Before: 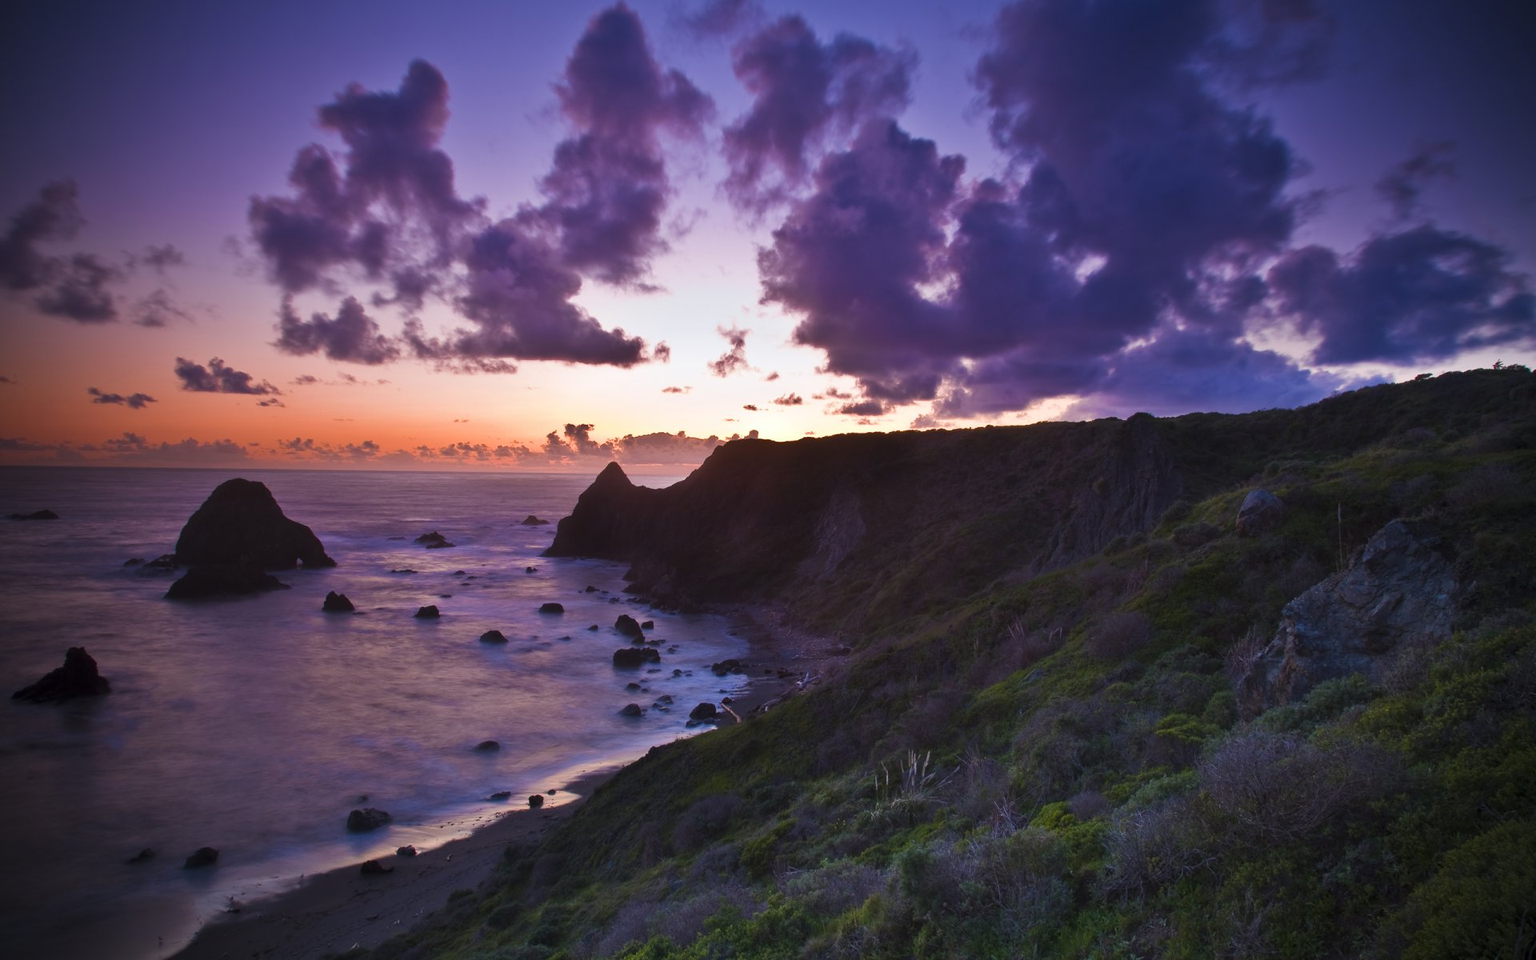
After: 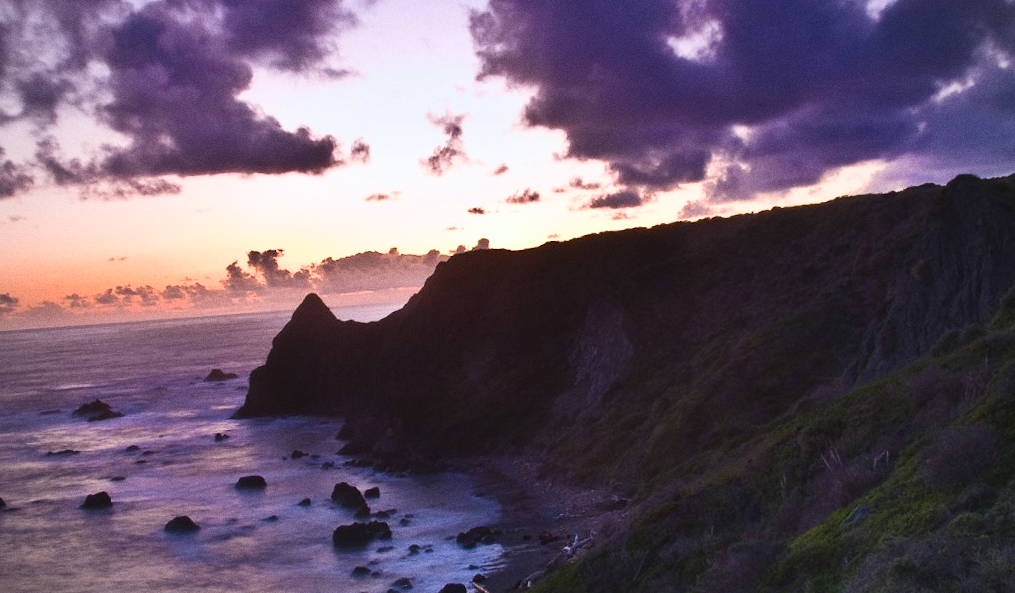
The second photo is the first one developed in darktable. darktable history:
grain: coarseness 0.09 ISO
crop and rotate: left 22.13%, top 22.054%, right 22.026%, bottom 22.102%
vignetting: brightness -0.167
contrast brightness saturation: contrast 0.24, brightness 0.09
white balance: red 0.988, blue 1.017
rotate and perspective: rotation -5°, crop left 0.05, crop right 0.952, crop top 0.11, crop bottom 0.89
